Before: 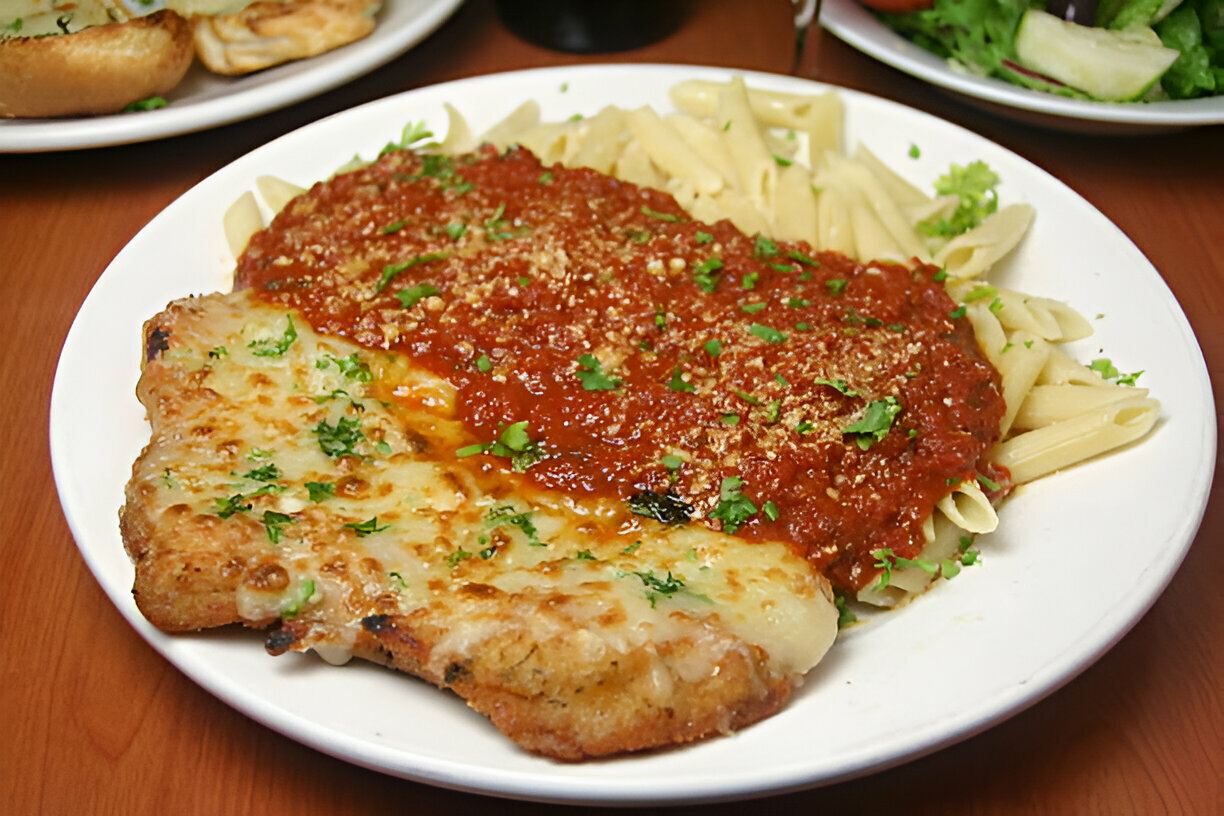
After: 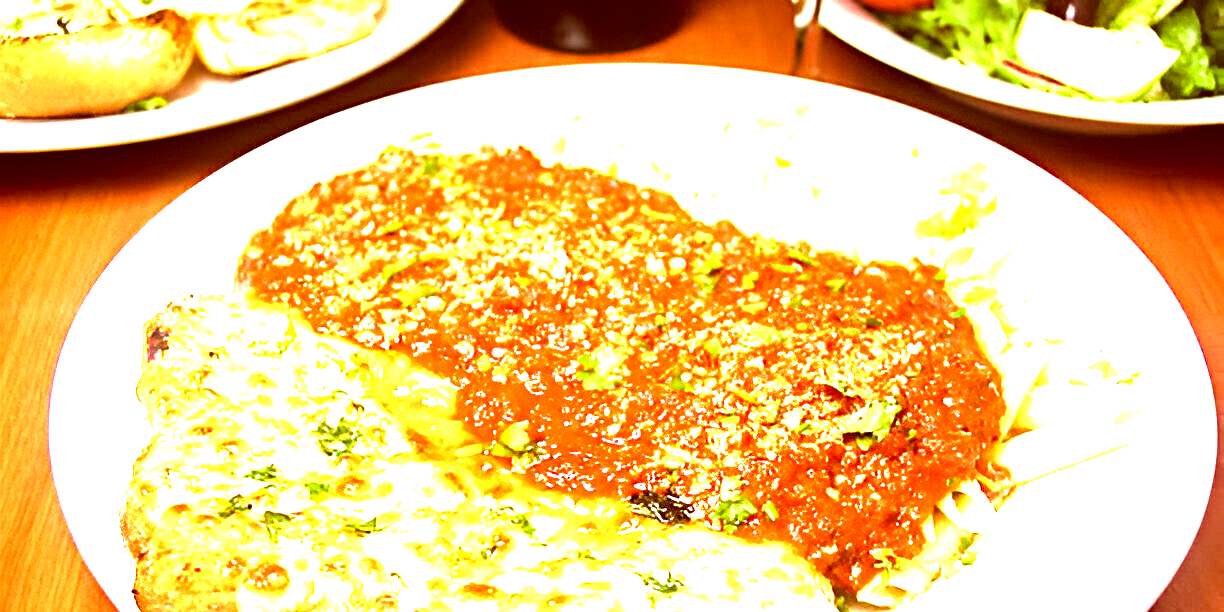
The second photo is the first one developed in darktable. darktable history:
color balance rgb: power › luminance -8.953%, highlights gain › chroma 0.193%, highlights gain › hue 329.86°, perceptual saturation grading › global saturation 19.572%, perceptual brilliance grading › global brilliance 12.016%, global vibrance 20%
crop: bottom 24.98%
tone equalizer: -8 EV -0.761 EV, -7 EV -0.672 EV, -6 EV -0.611 EV, -5 EV -0.39 EV, -3 EV 0.383 EV, -2 EV 0.6 EV, -1 EV 0.683 EV, +0 EV 0.775 EV, mask exposure compensation -0.496 EV
color correction: highlights a* 9.5, highlights b* 8.89, shadows a* 39.37, shadows b* 39.72, saturation 0.793
exposure: black level correction 0, exposure 1.686 EV, compensate highlight preservation false
